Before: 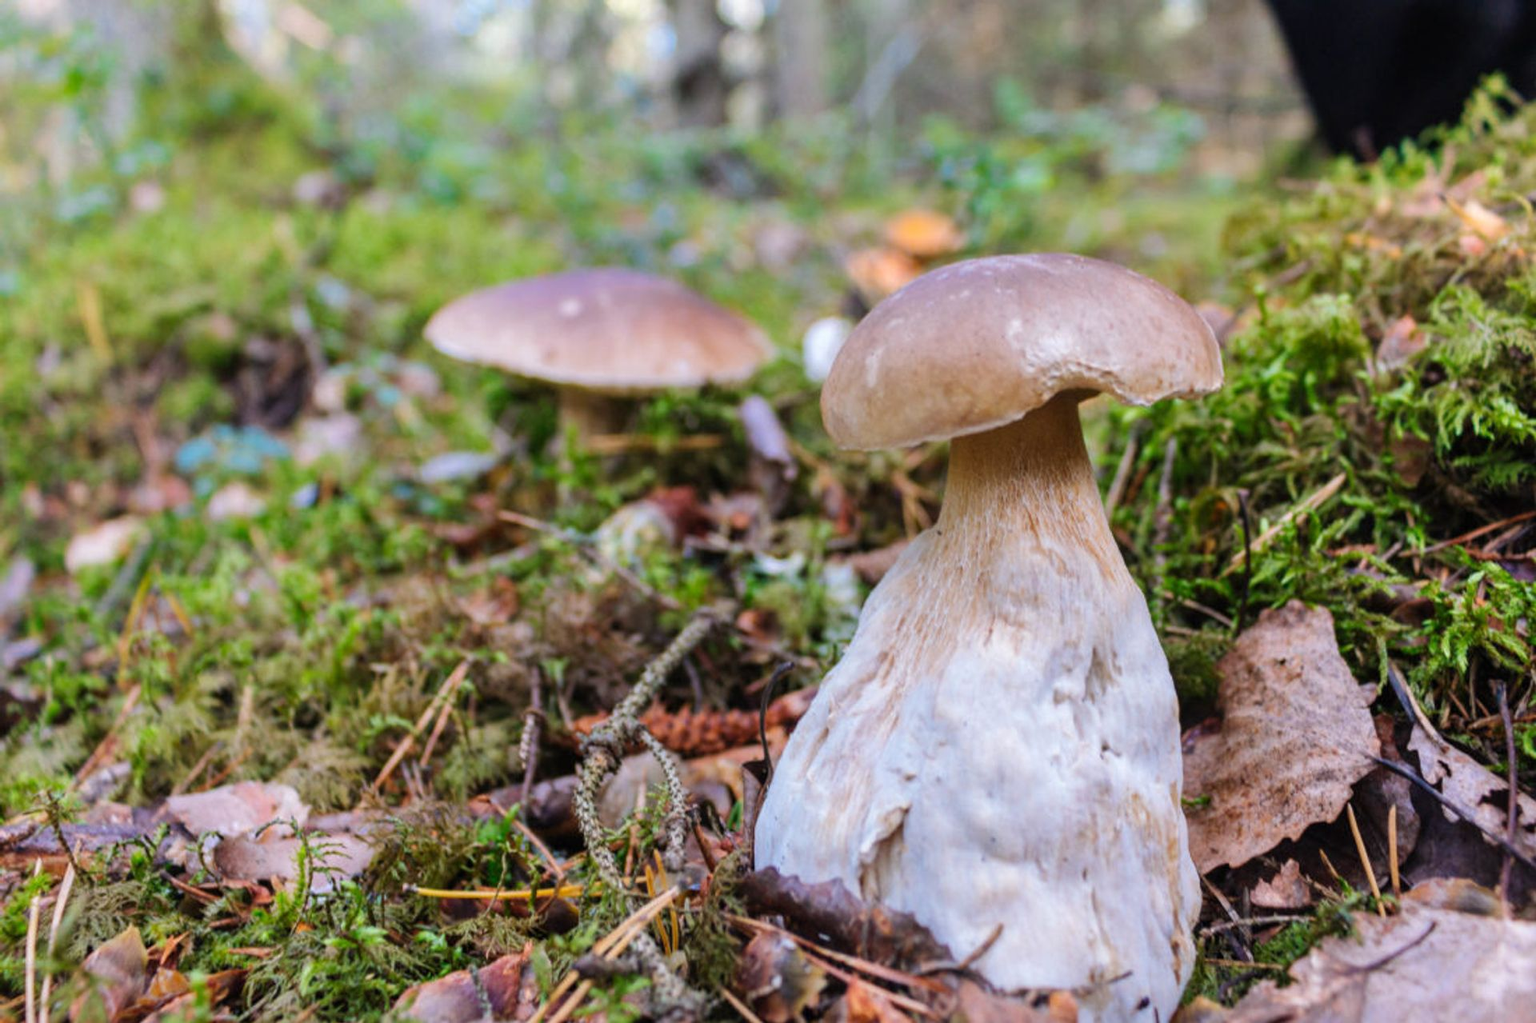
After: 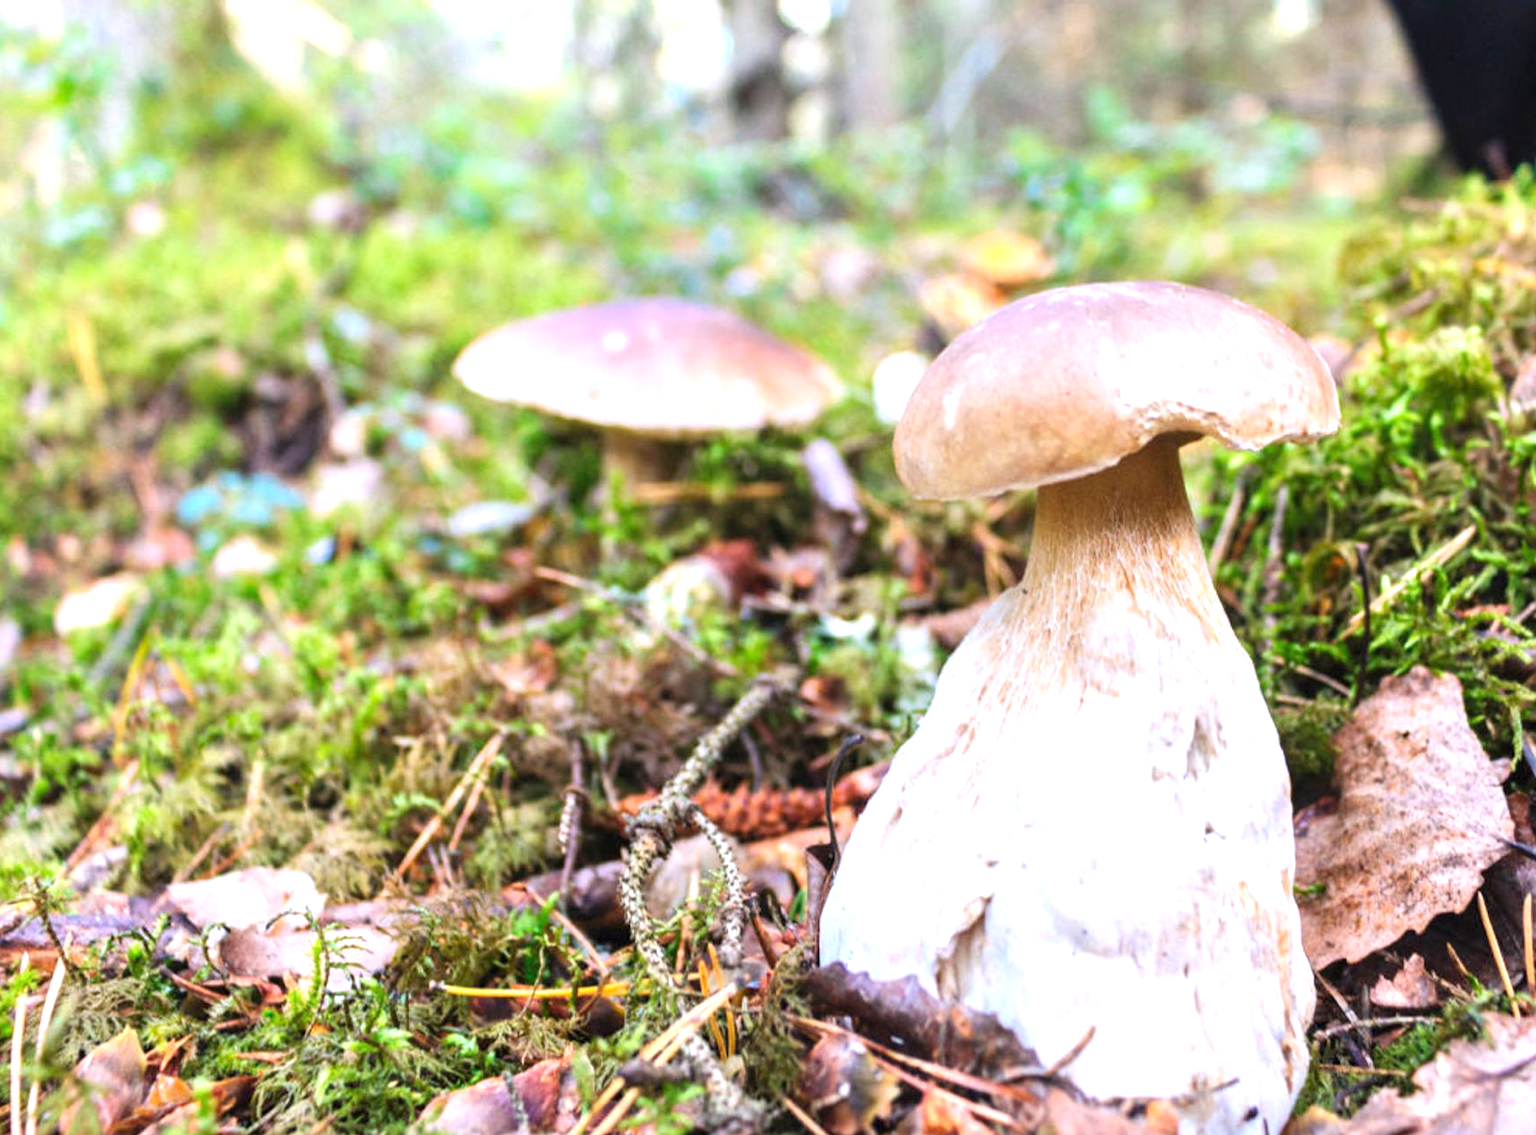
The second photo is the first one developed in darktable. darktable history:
tone equalizer: on, module defaults
exposure: black level correction 0, exposure 1.1 EV, compensate exposure bias true, compensate highlight preservation false
crop and rotate: left 1.088%, right 8.807%
